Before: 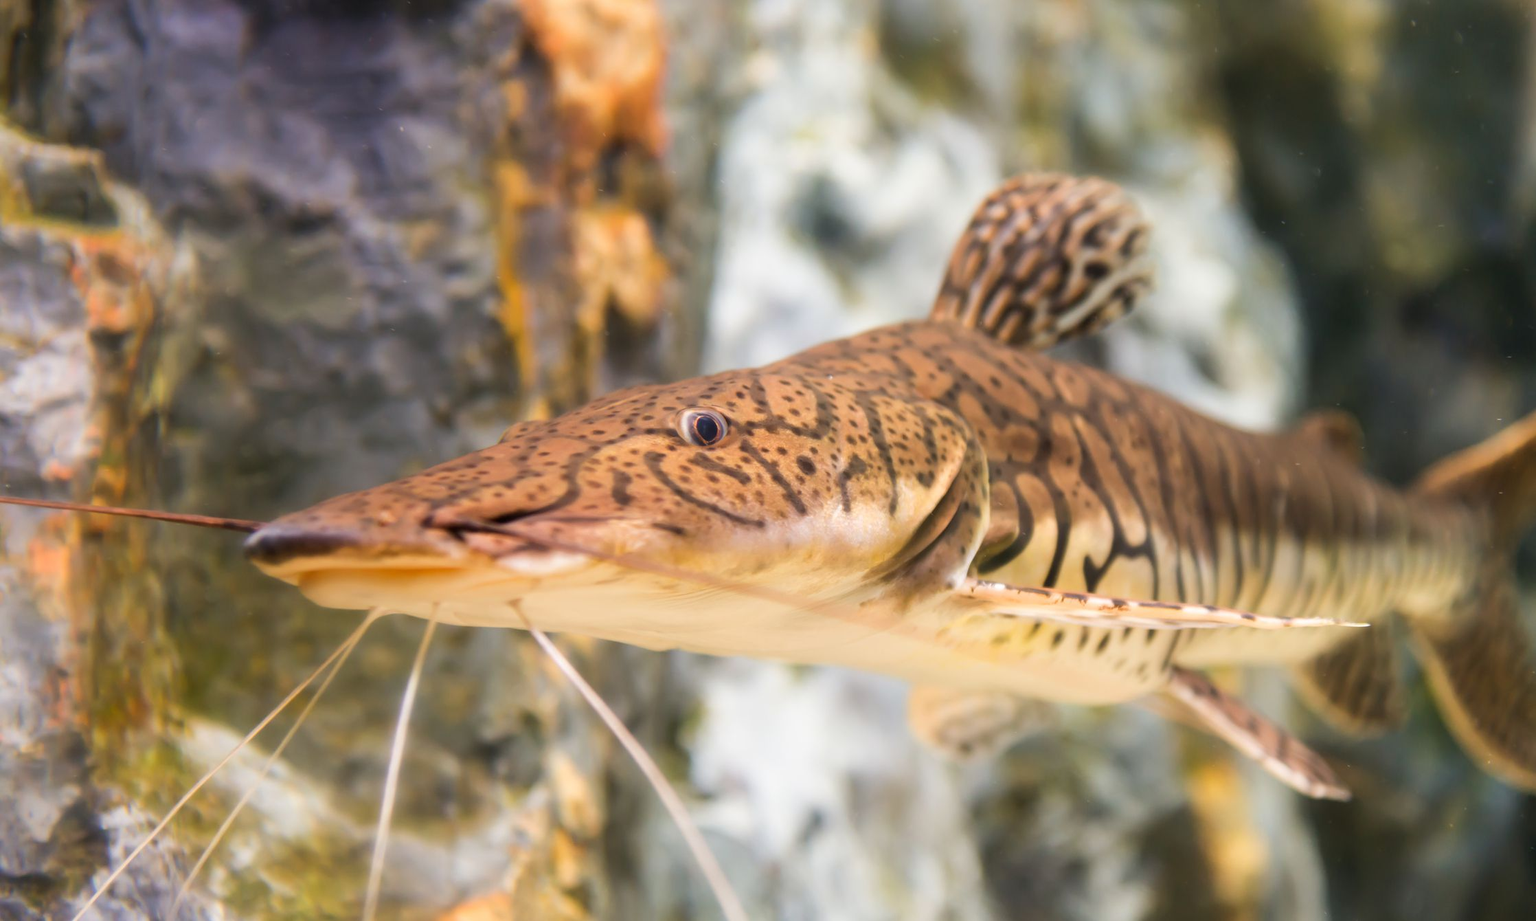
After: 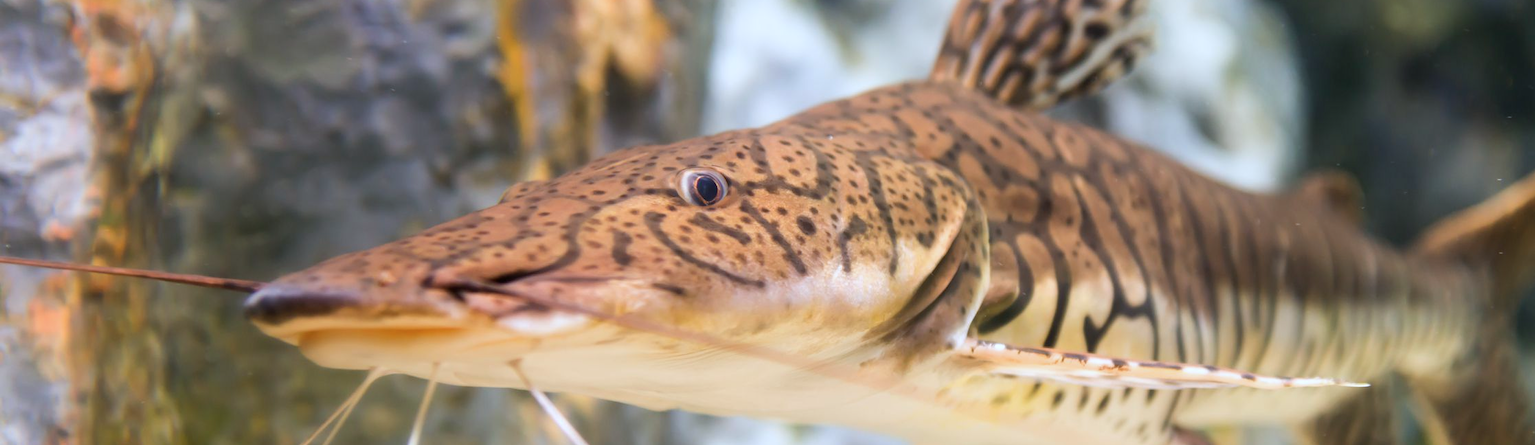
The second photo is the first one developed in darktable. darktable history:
crop and rotate: top 26.056%, bottom 25.543%
color calibration: x 0.37, y 0.382, temperature 4313.32 K
